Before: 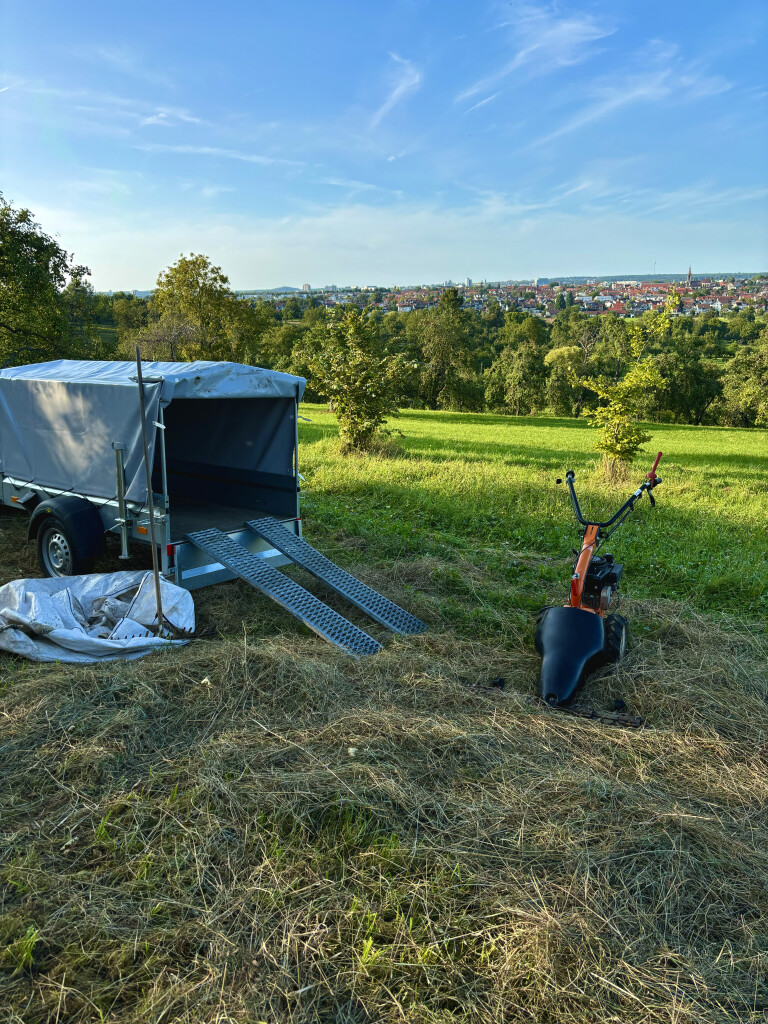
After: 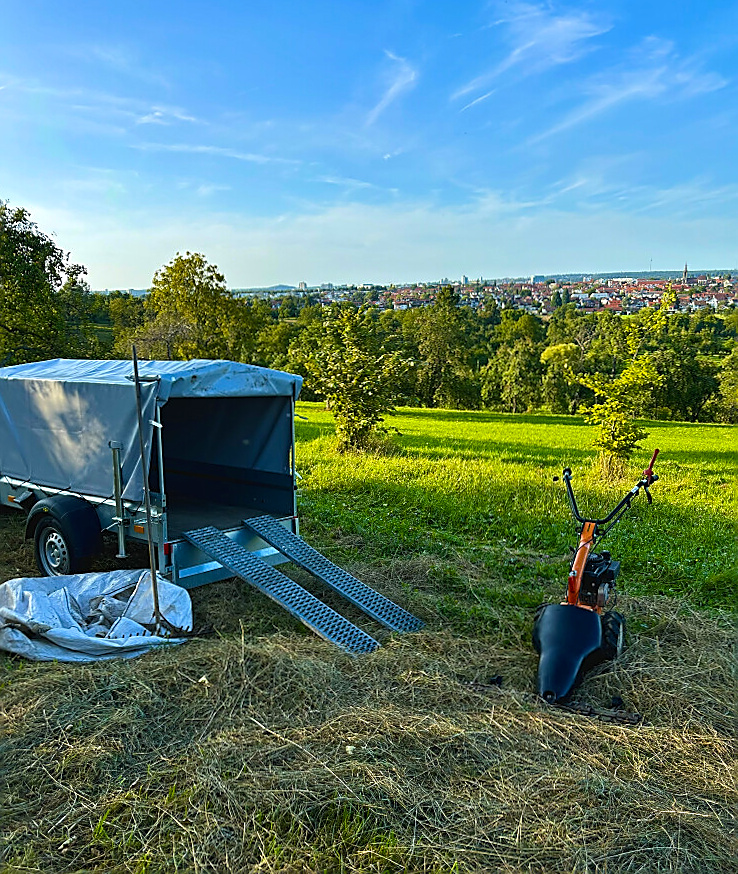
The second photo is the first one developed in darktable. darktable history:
white balance: emerald 1
crop and rotate: angle 0.2°, left 0.275%, right 3.127%, bottom 14.18%
color balance rgb: perceptual saturation grading › global saturation 30%, global vibrance 10%
sharpen: radius 1.4, amount 1.25, threshold 0.7
